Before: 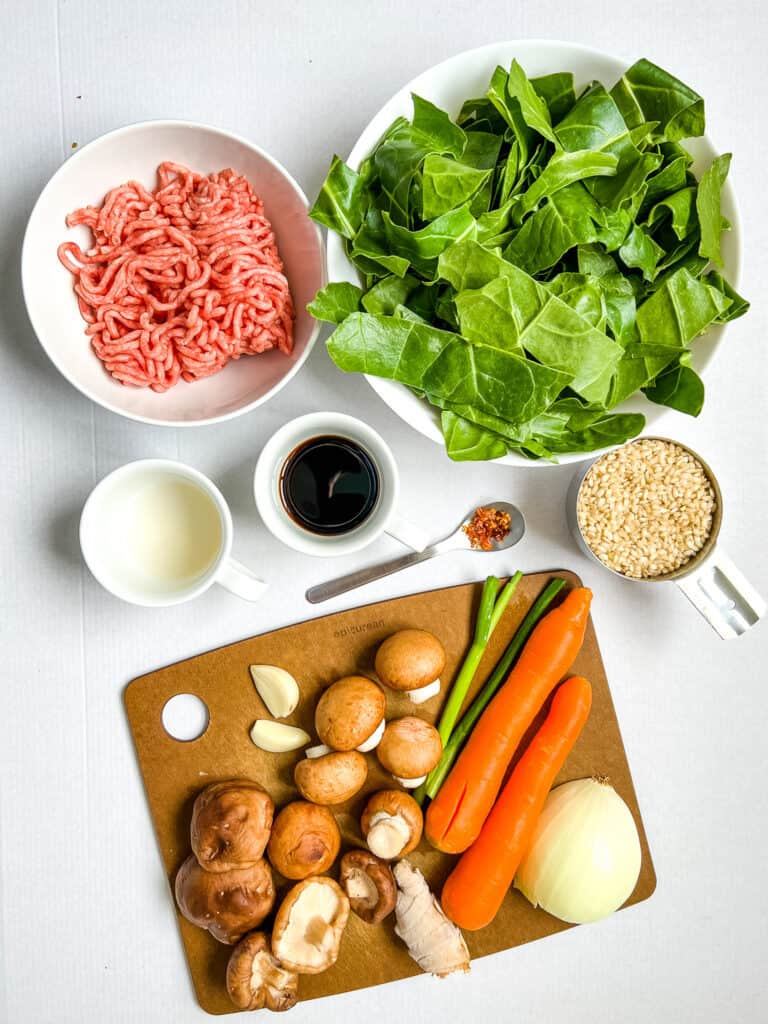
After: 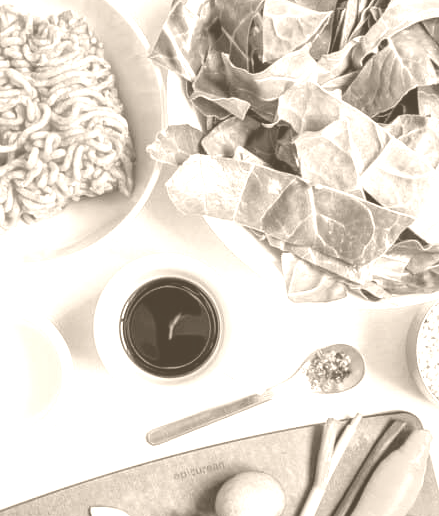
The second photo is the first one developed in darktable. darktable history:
colorize: hue 34.49°, saturation 35.33%, source mix 100%, version 1
crop: left 20.932%, top 15.471%, right 21.848%, bottom 34.081%
